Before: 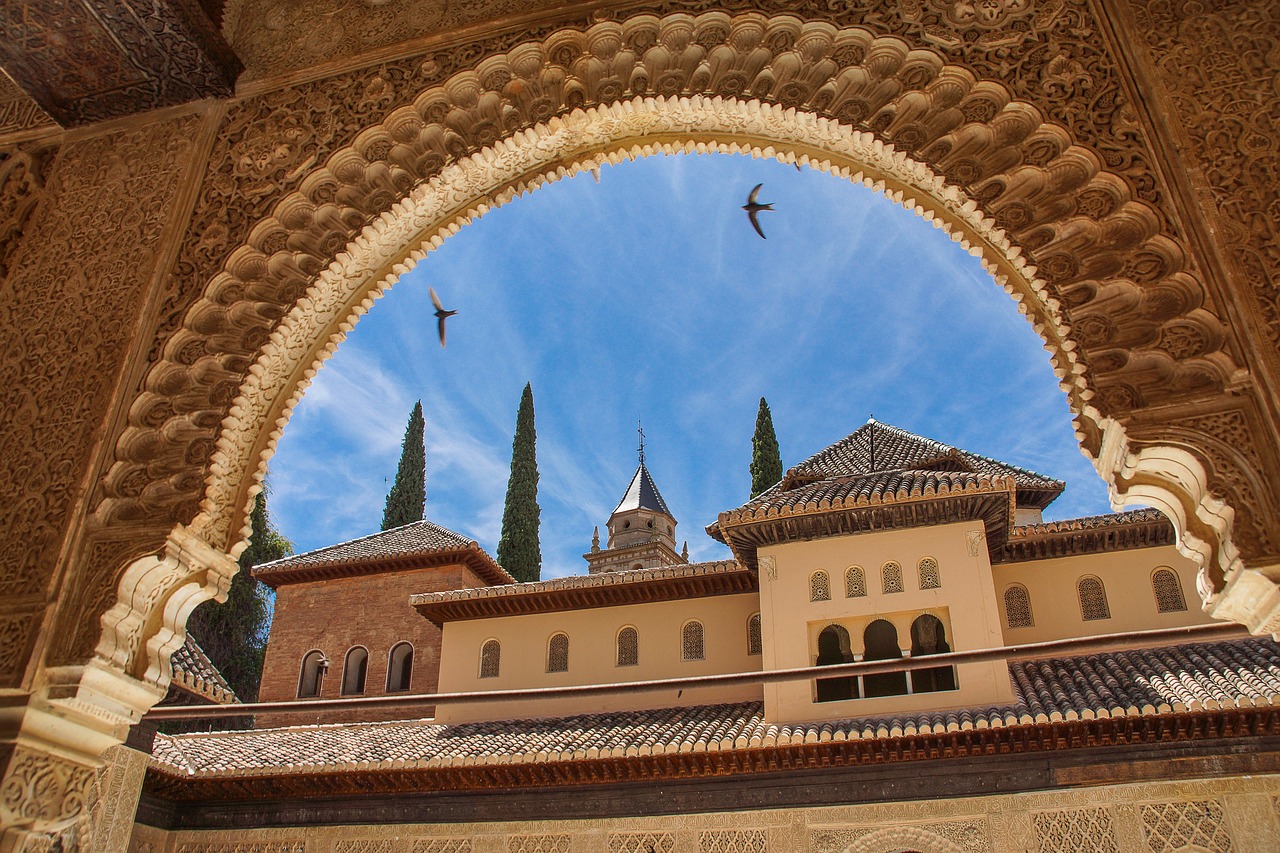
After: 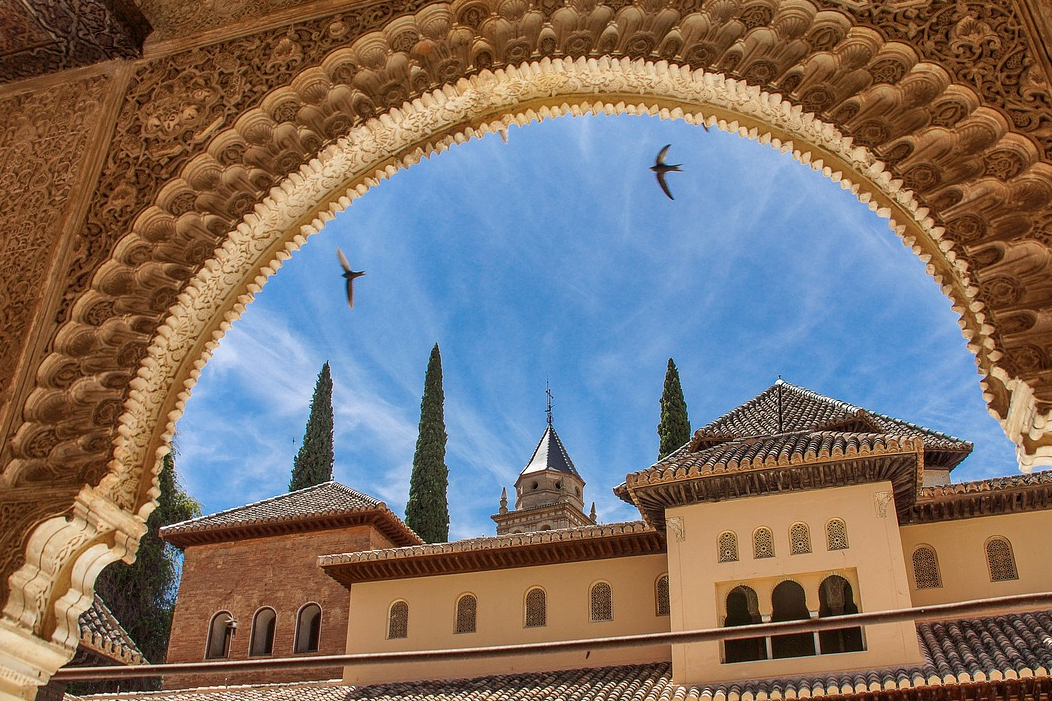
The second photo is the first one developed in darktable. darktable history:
crop and rotate: left 7.196%, top 4.574%, right 10.605%, bottom 13.178%
shadows and highlights: soften with gaussian
local contrast: highlights 100%, shadows 100%, detail 120%, midtone range 0.2
